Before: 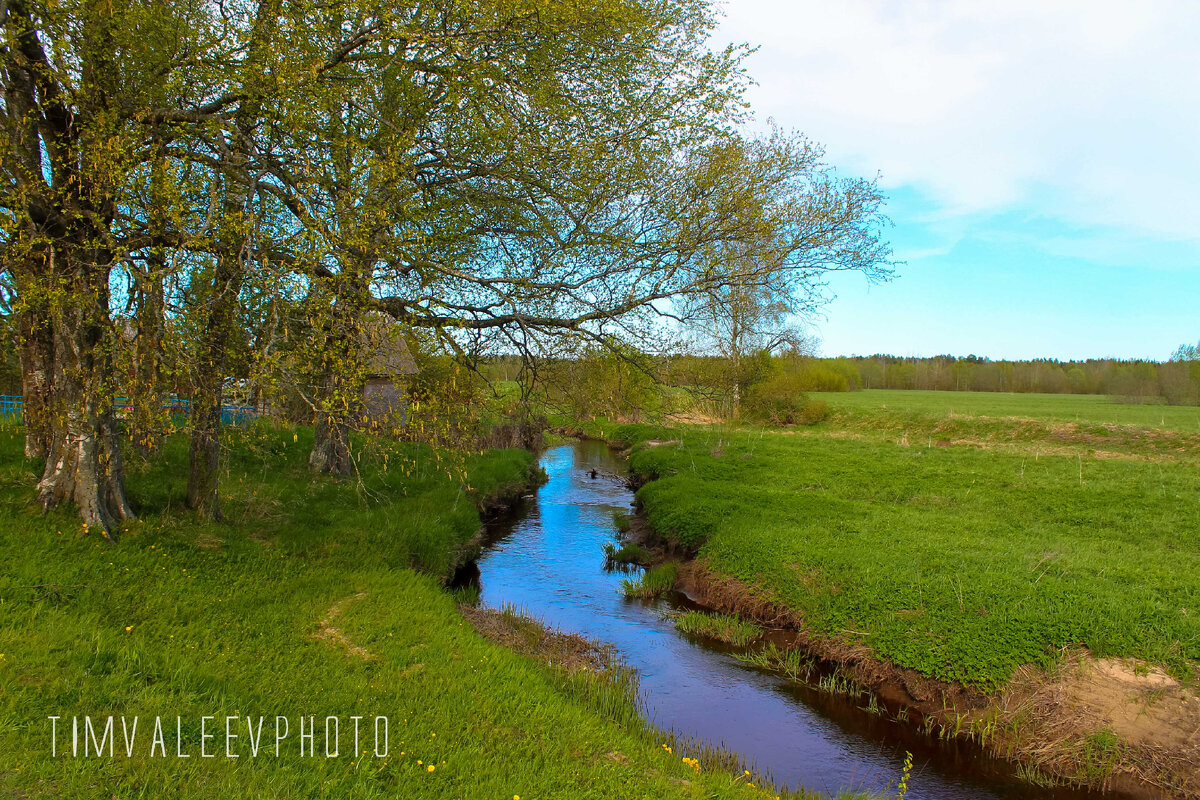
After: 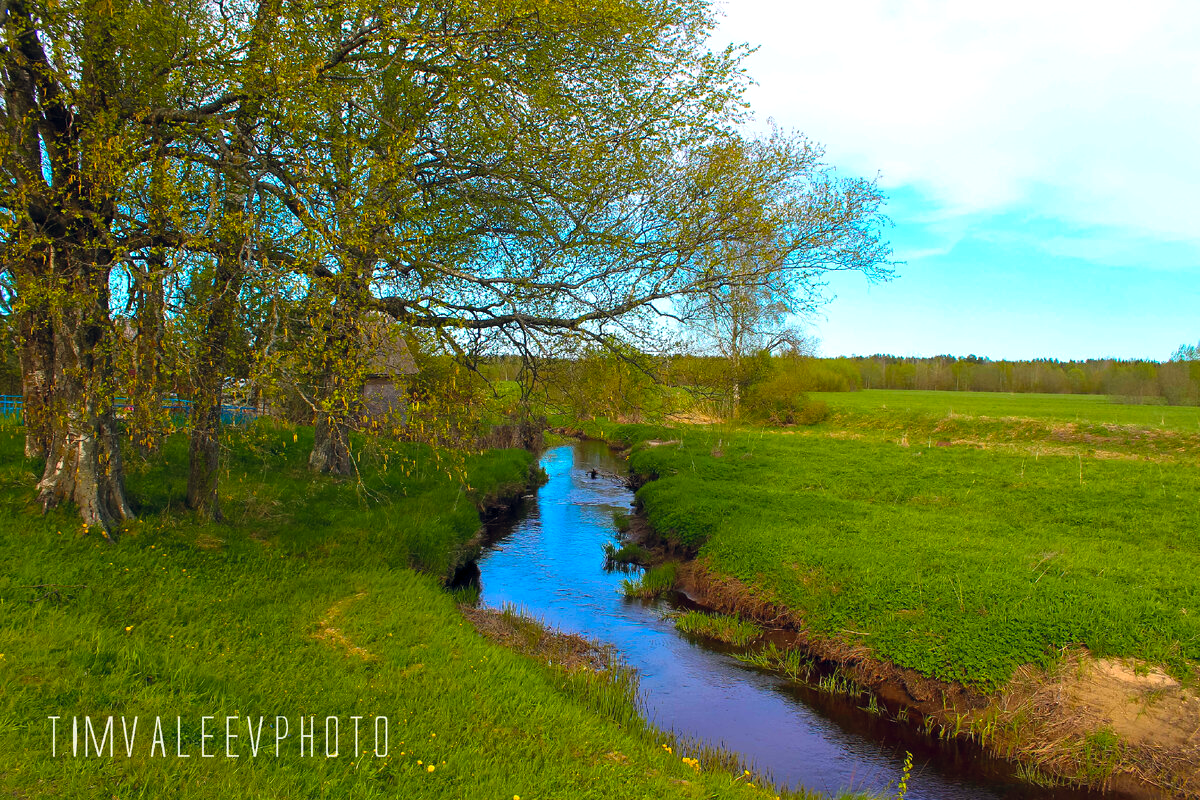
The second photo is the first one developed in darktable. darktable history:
color balance rgb: highlights gain › luminance 14.919%, global offset › chroma 0.057%, global offset › hue 254.26°, perceptual saturation grading › global saturation 15.856%, global vibrance 20%
